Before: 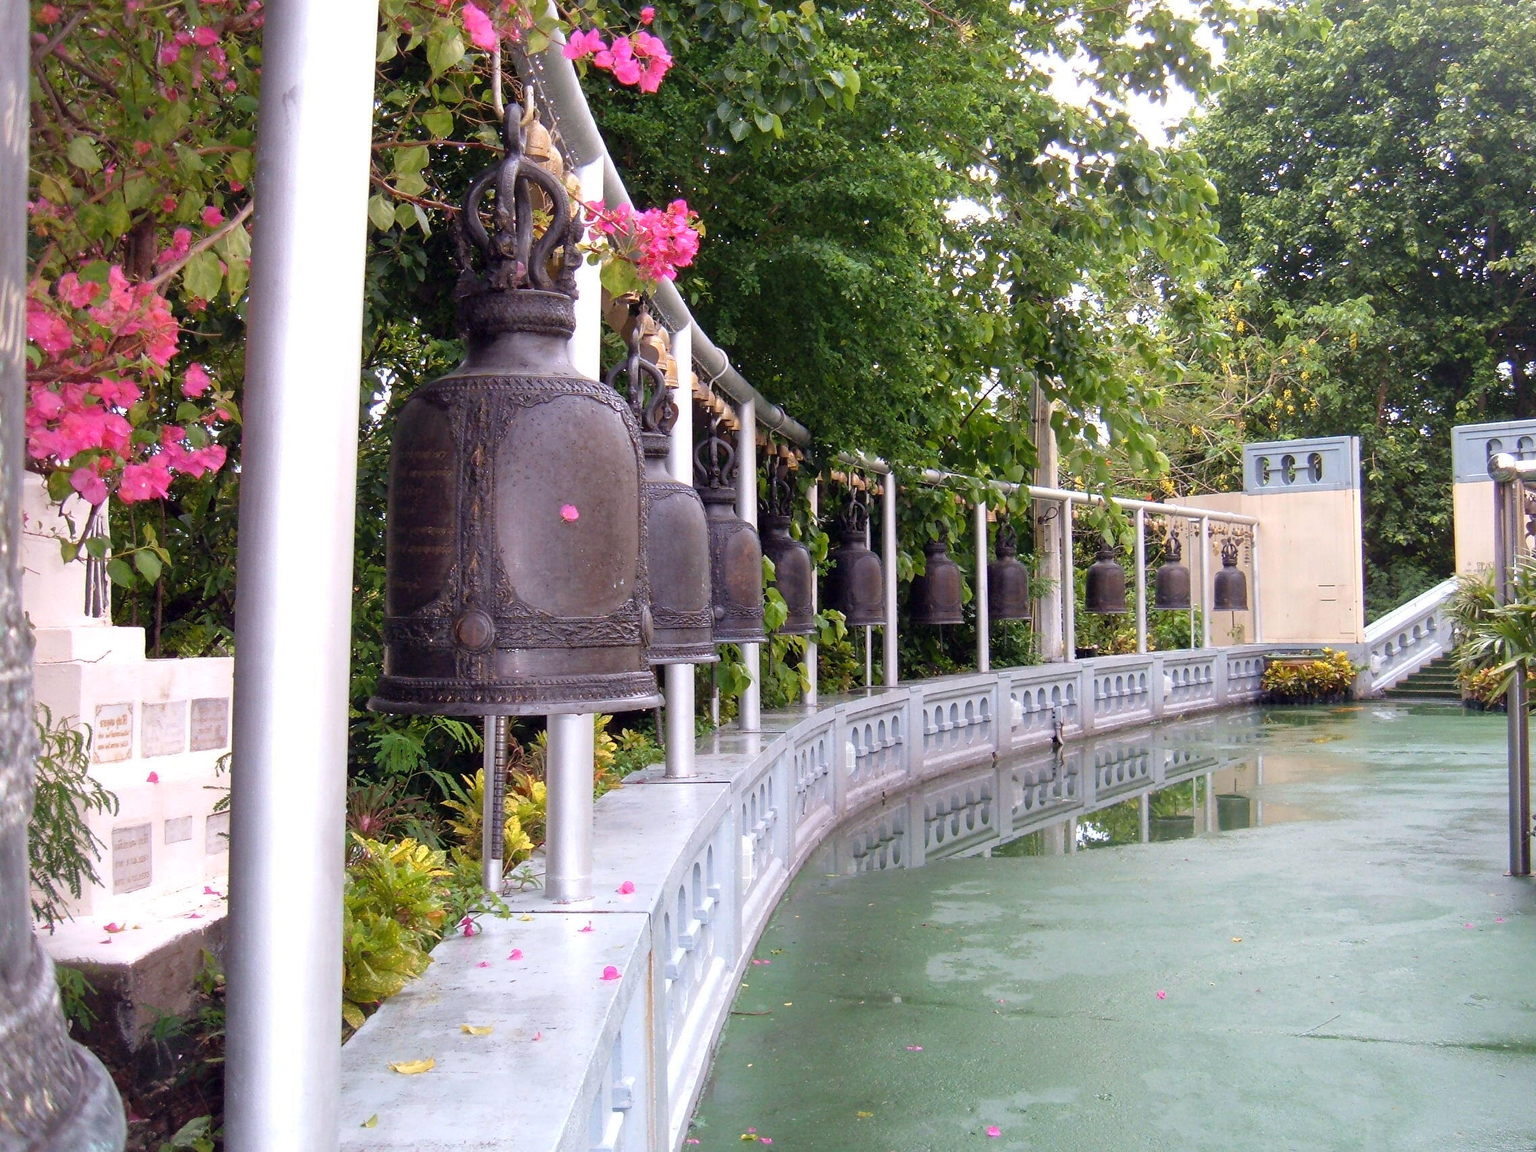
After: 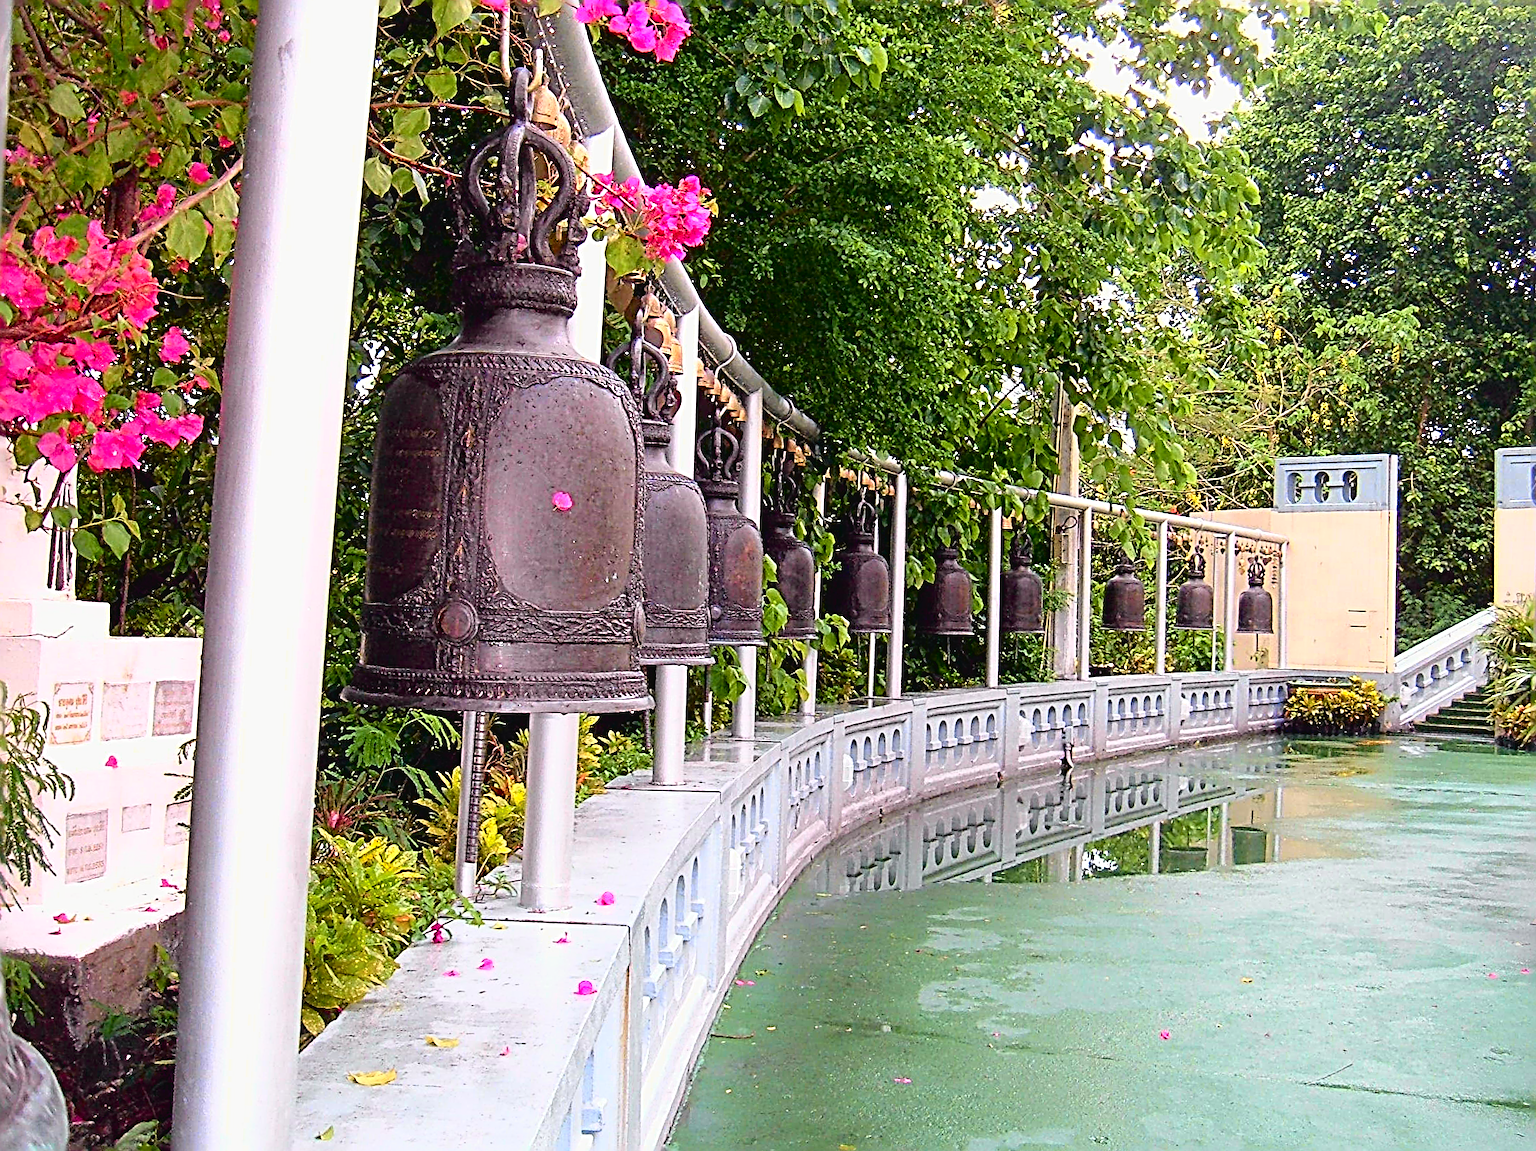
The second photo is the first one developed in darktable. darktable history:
sharpen: radius 3.158, amount 1.731
crop and rotate: angle -2.38°
tone curve: curves: ch0 [(0.003, 0.029) (0.037, 0.036) (0.149, 0.117) (0.297, 0.318) (0.422, 0.474) (0.531, 0.6) (0.743, 0.809) (0.889, 0.941) (1, 0.98)]; ch1 [(0, 0) (0.305, 0.325) (0.453, 0.437) (0.482, 0.479) (0.501, 0.5) (0.506, 0.503) (0.564, 0.578) (0.587, 0.625) (0.666, 0.727) (1, 1)]; ch2 [(0, 0) (0.323, 0.277) (0.408, 0.399) (0.45, 0.48) (0.499, 0.502) (0.512, 0.523) (0.57, 0.595) (0.653, 0.671) (0.768, 0.744) (1, 1)], color space Lab, independent channels, preserve colors none
color balance rgb: linear chroma grading › global chroma 33.4%
